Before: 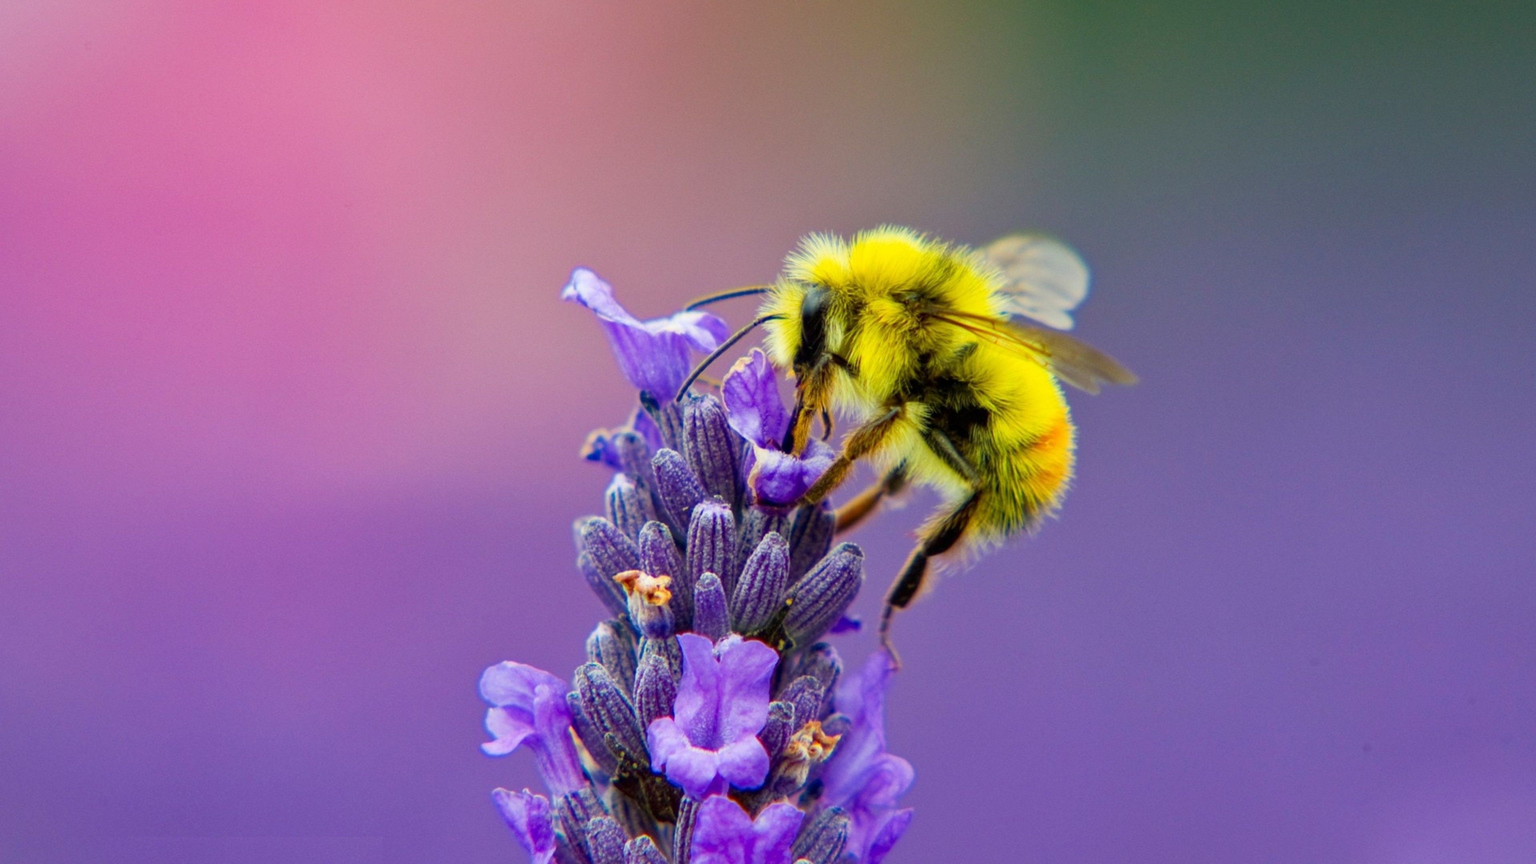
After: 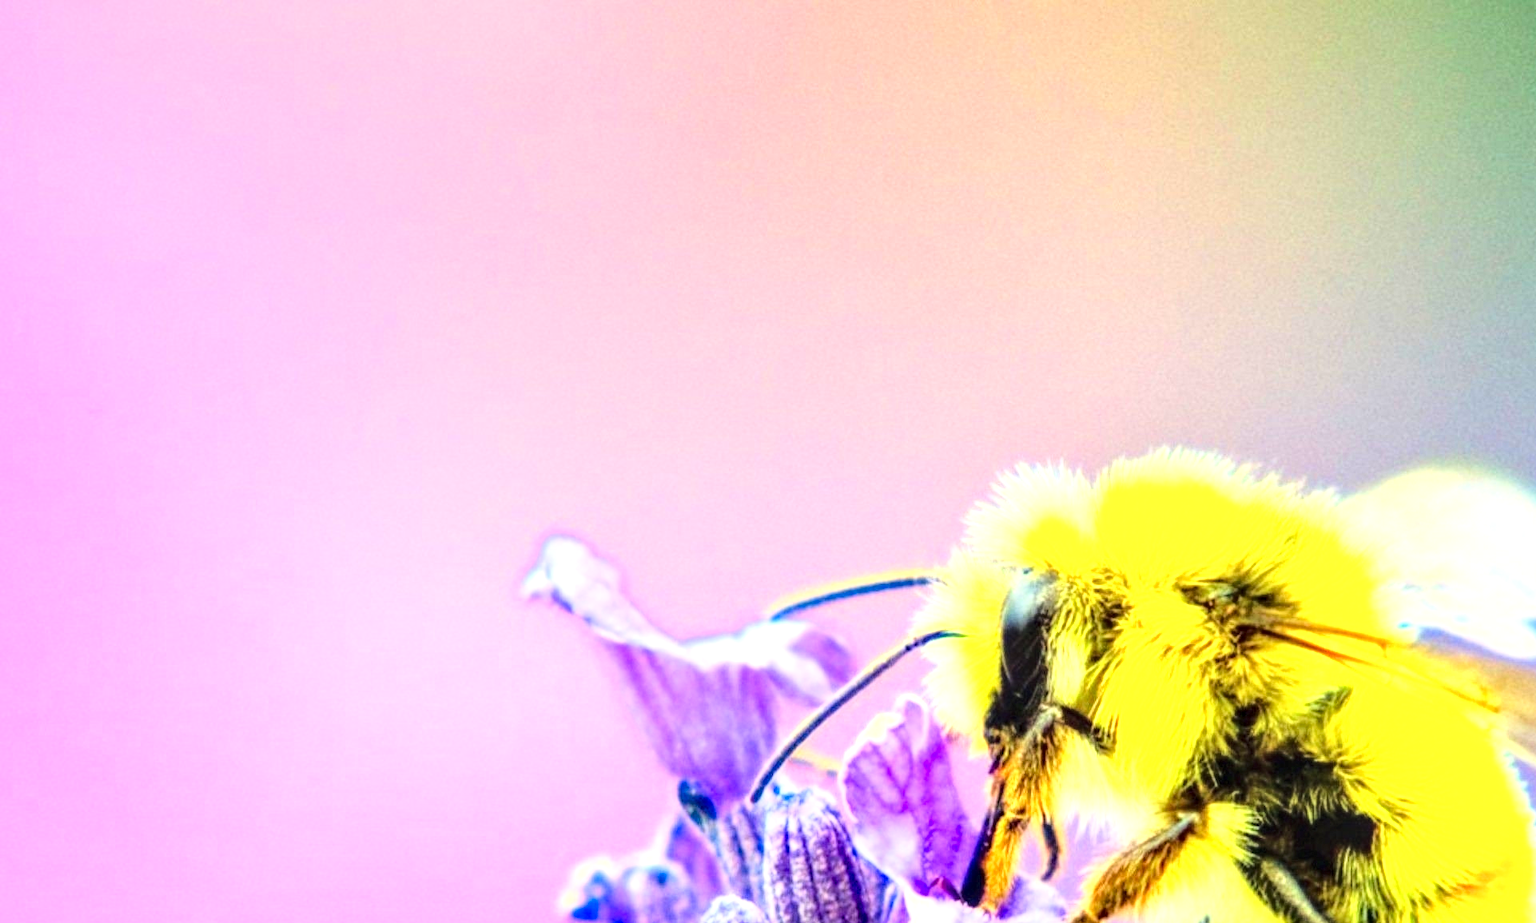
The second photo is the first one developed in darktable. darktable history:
base curve: curves: ch0 [(0, 0) (0.032, 0.037) (0.105, 0.228) (0.435, 0.76) (0.856, 0.983) (1, 1)], preserve colors average RGB
exposure: black level correction 0, exposure 1.106 EV, compensate exposure bias true, compensate highlight preservation false
crop: left 19.589%, right 30.358%, bottom 46.528%
local contrast: detail 144%
